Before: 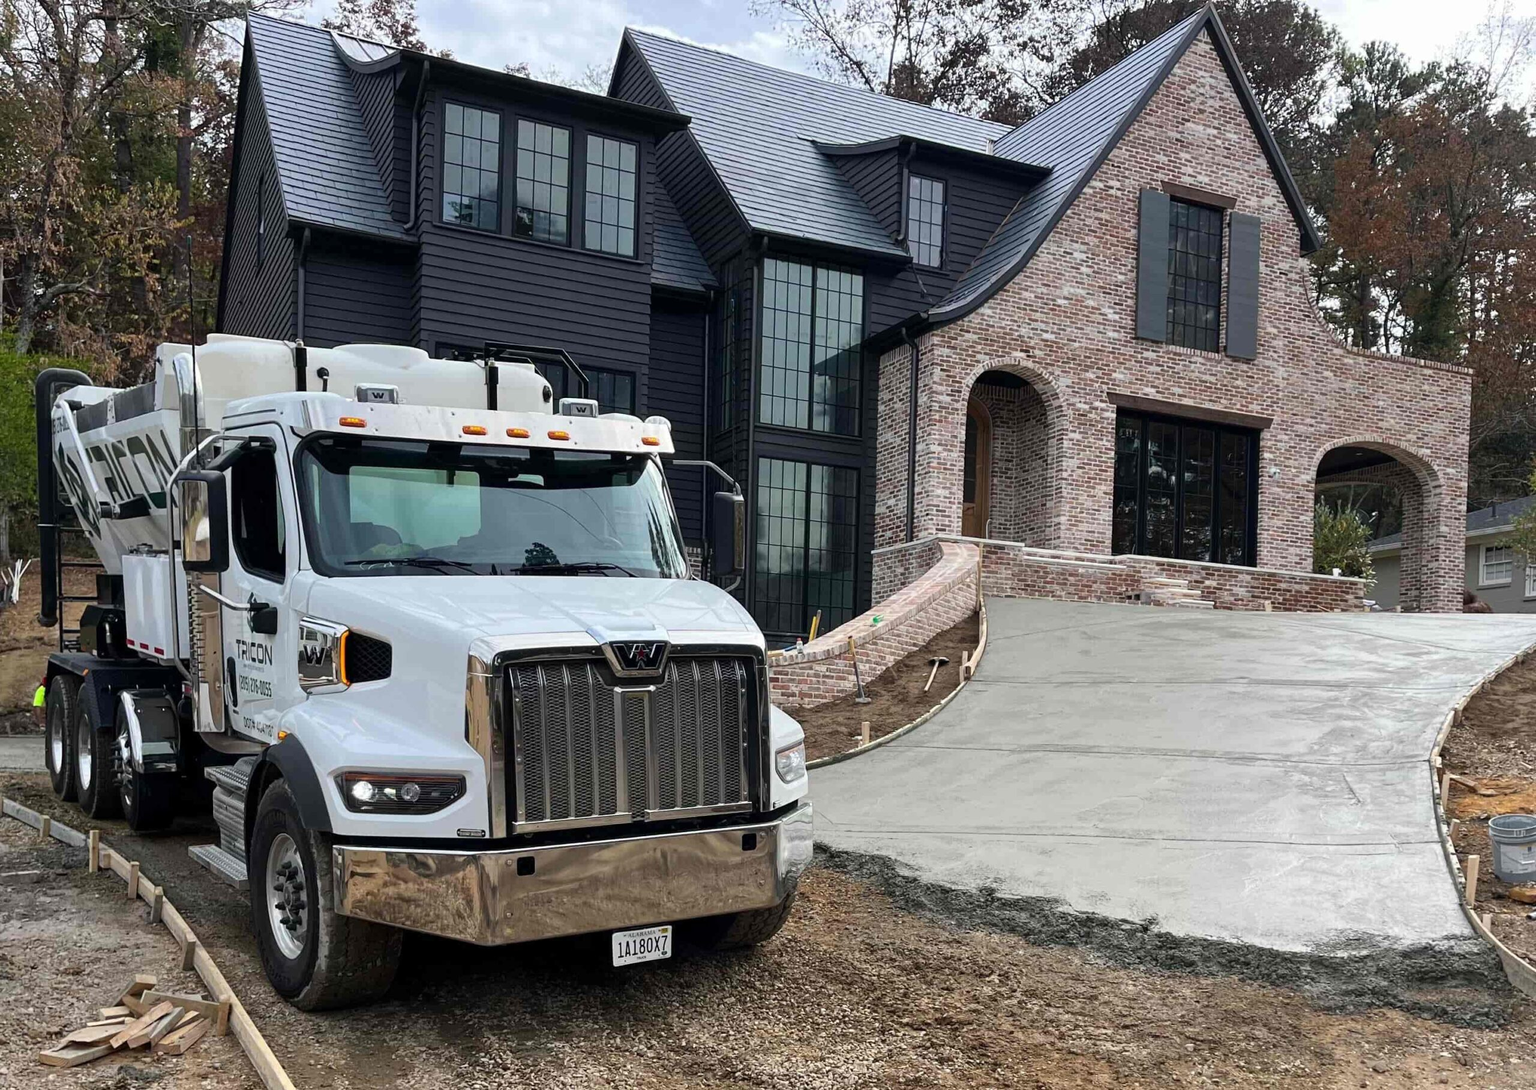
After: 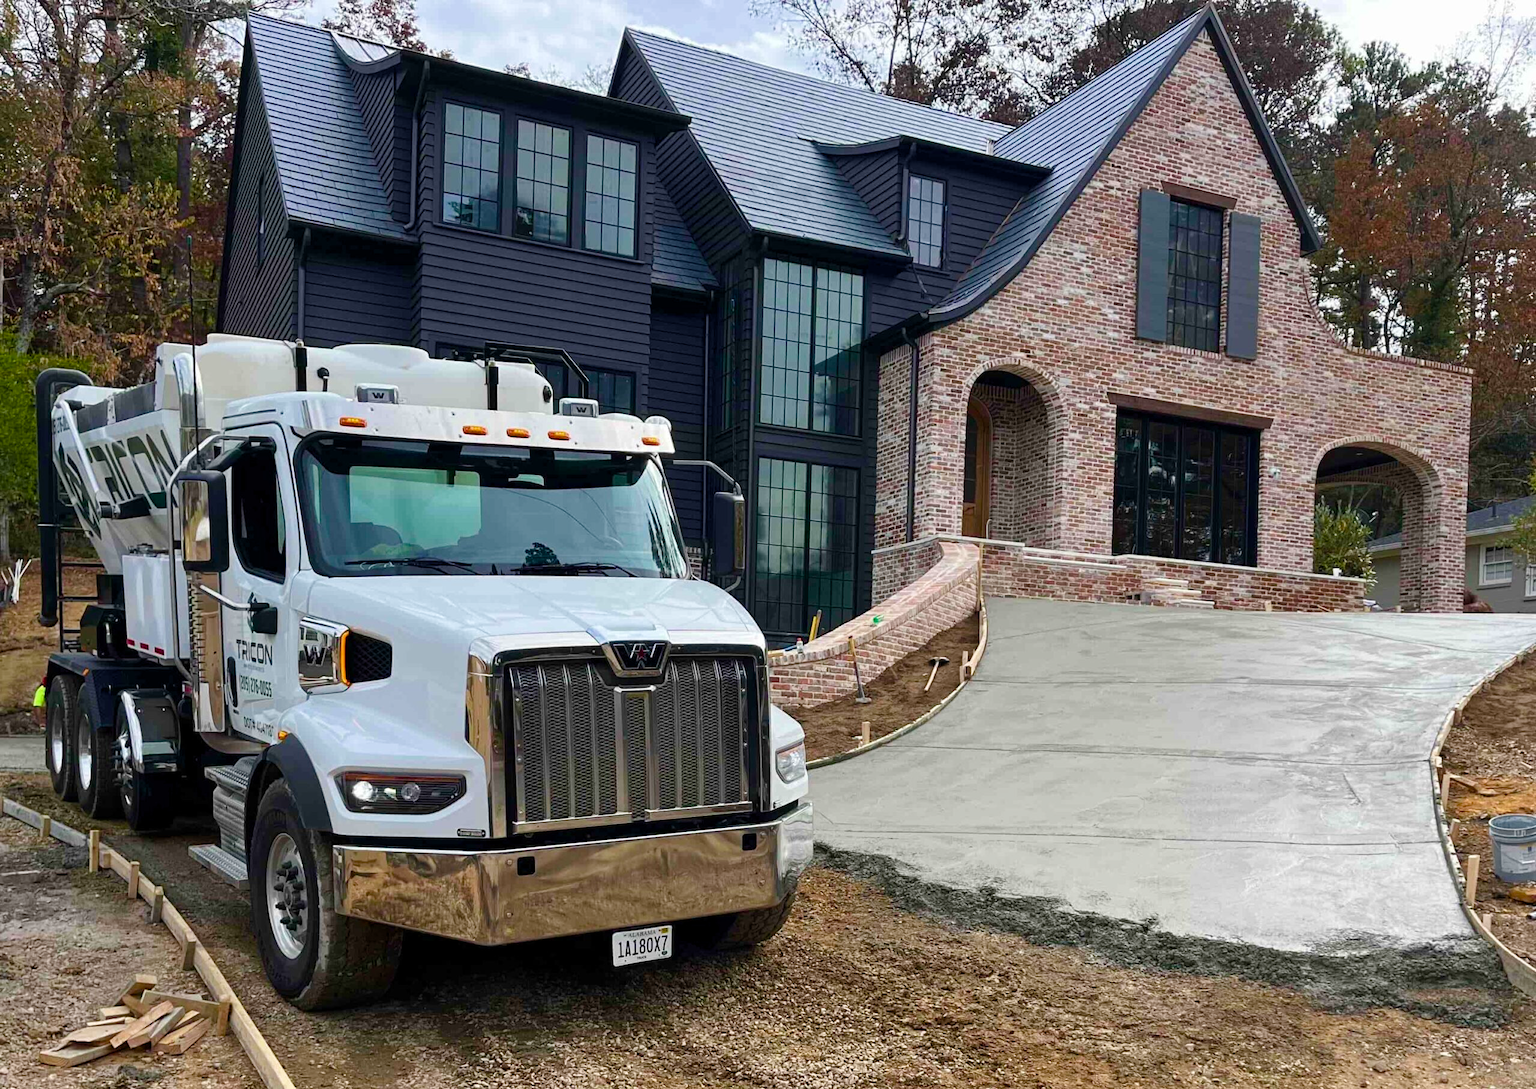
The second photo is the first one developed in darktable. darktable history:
color balance rgb: perceptual saturation grading › global saturation 20%, perceptual saturation grading › highlights -25%, perceptual saturation grading › shadows 50%
velvia: on, module defaults
